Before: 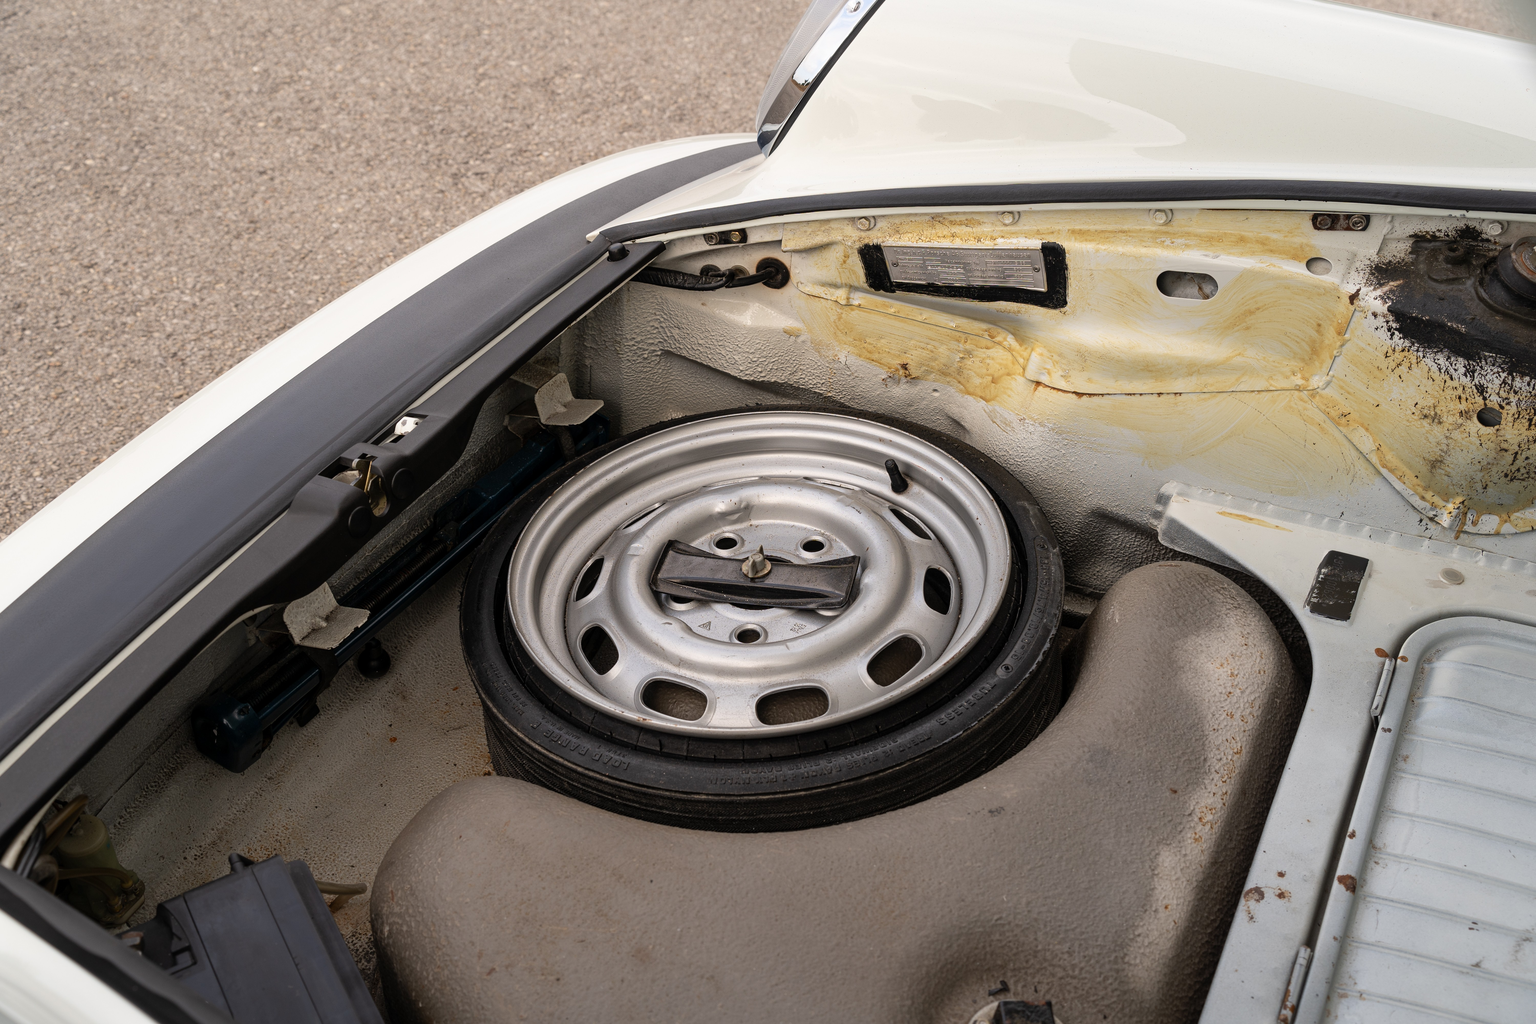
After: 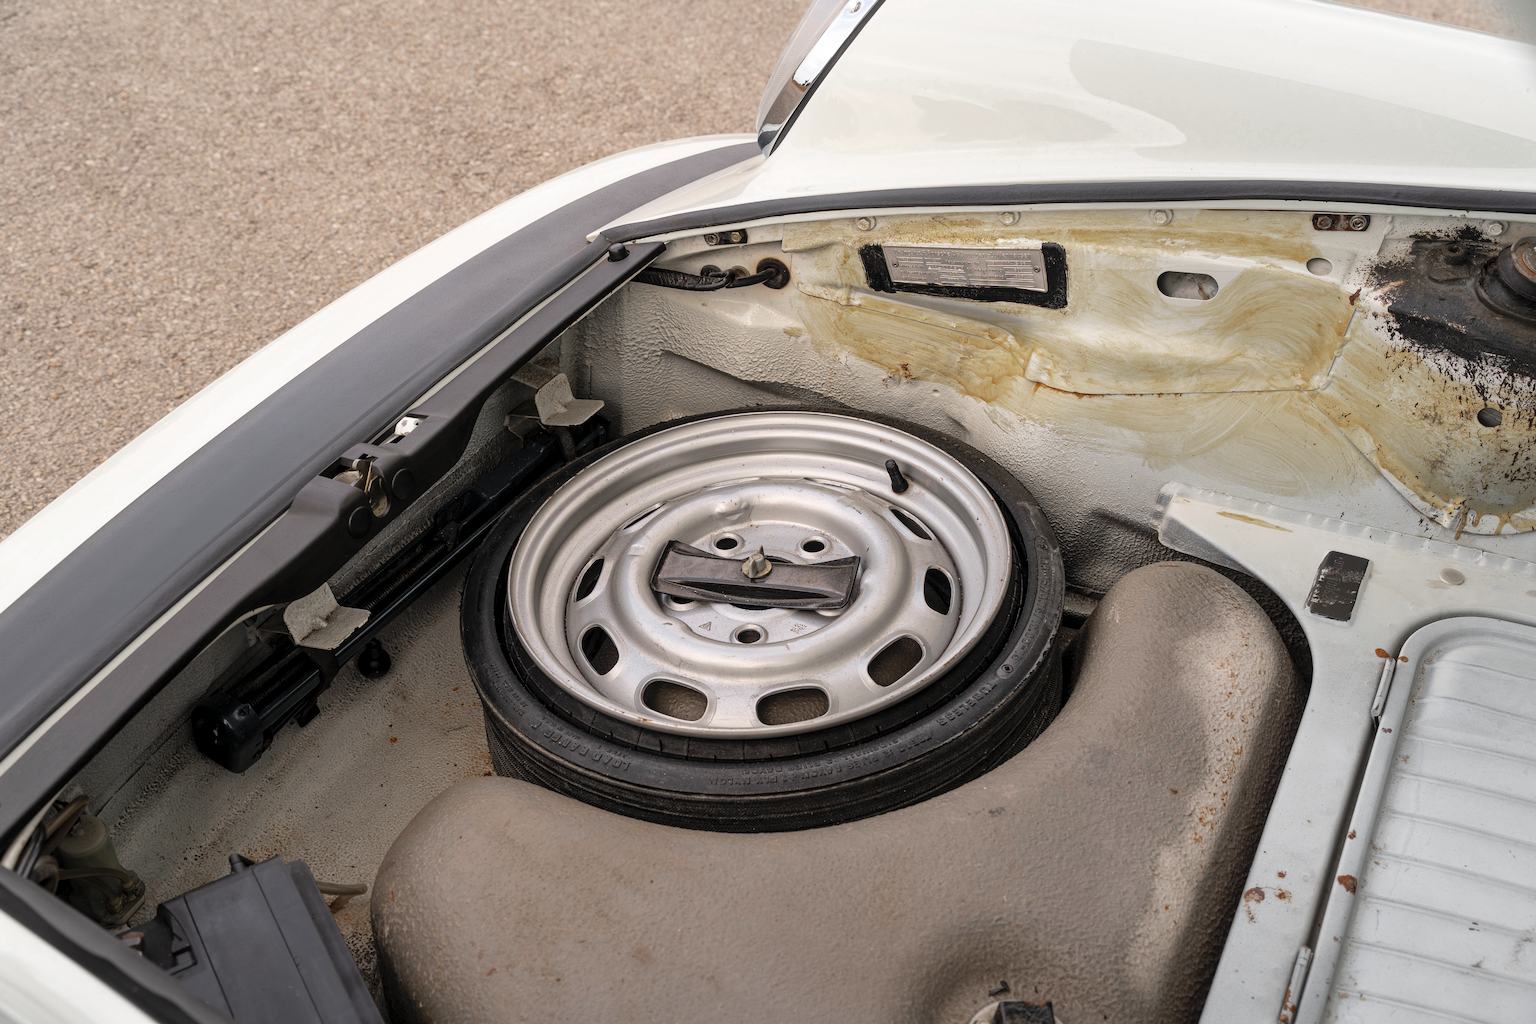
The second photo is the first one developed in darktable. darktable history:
local contrast: highlights 100%, shadows 100%, detail 120%, midtone range 0.2
color zones: curves: ch0 [(0, 0.48) (0.209, 0.398) (0.305, 0.332) (0.429, 0.493) (0.571, 0.5) (0.714, 0.5) (0.857, 0.5) (1, 0.48)]; ch1 [(0, 0.736) (0.143, 0.625) (0.225, 0.371) (0.429, 0.256) (0.571, 0.241) (0.714, 0.213) (0.857, 0.48) (1, 0.736)]; ch2 [(0, 0.448) (0.143, 0.498) (0.286, 0.5) (0.429, 0.5) (0.571, 0.5) (0.714, 0.5) (0.857, 0.5) (1, 0.448)]
contrast brightness saturation: brightness 0.13
